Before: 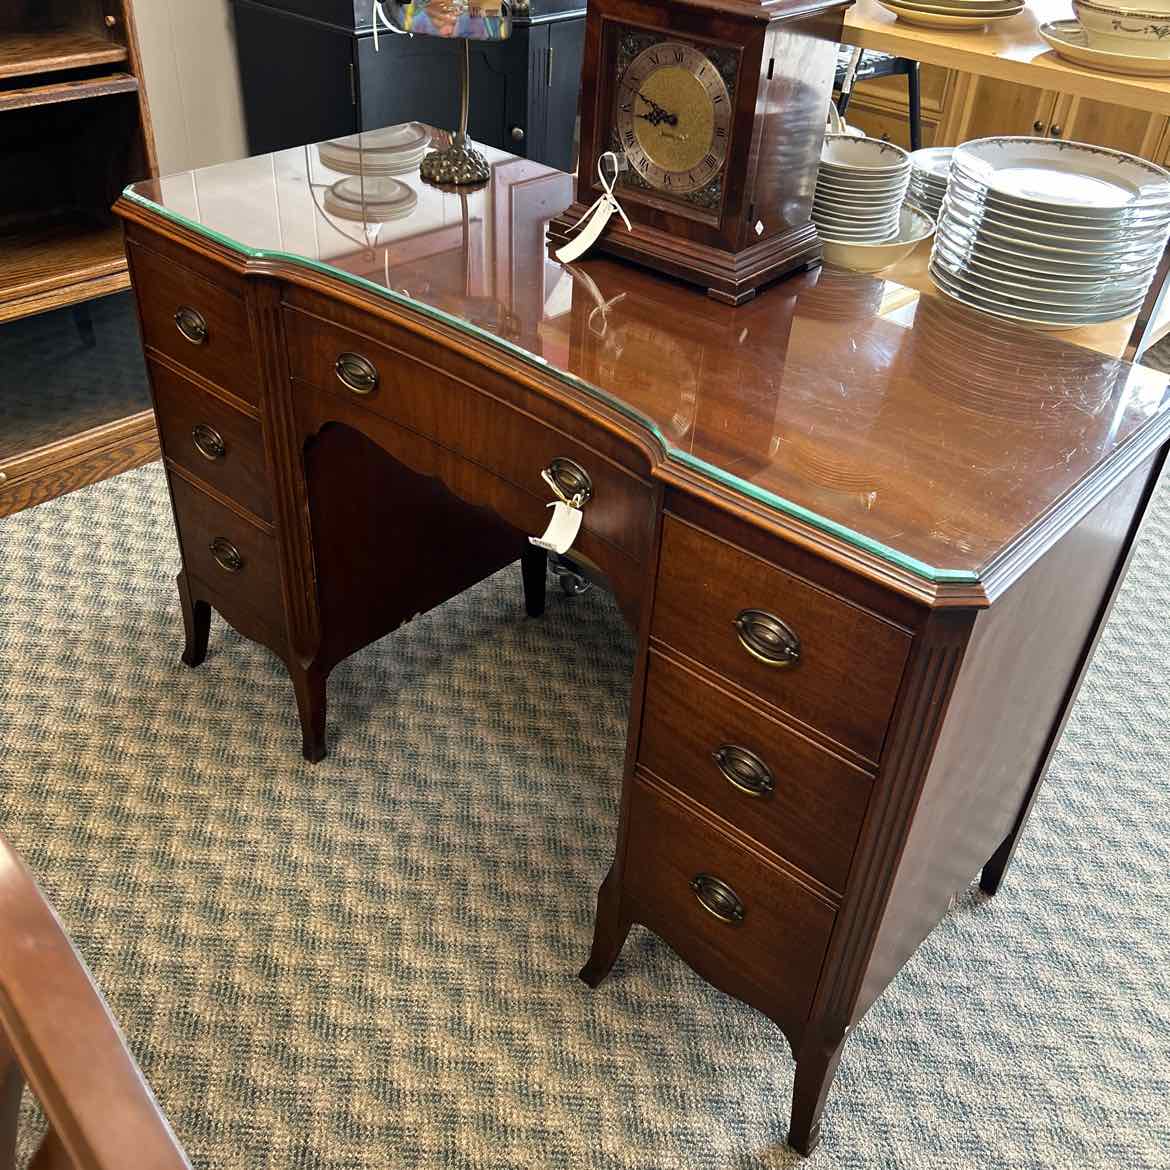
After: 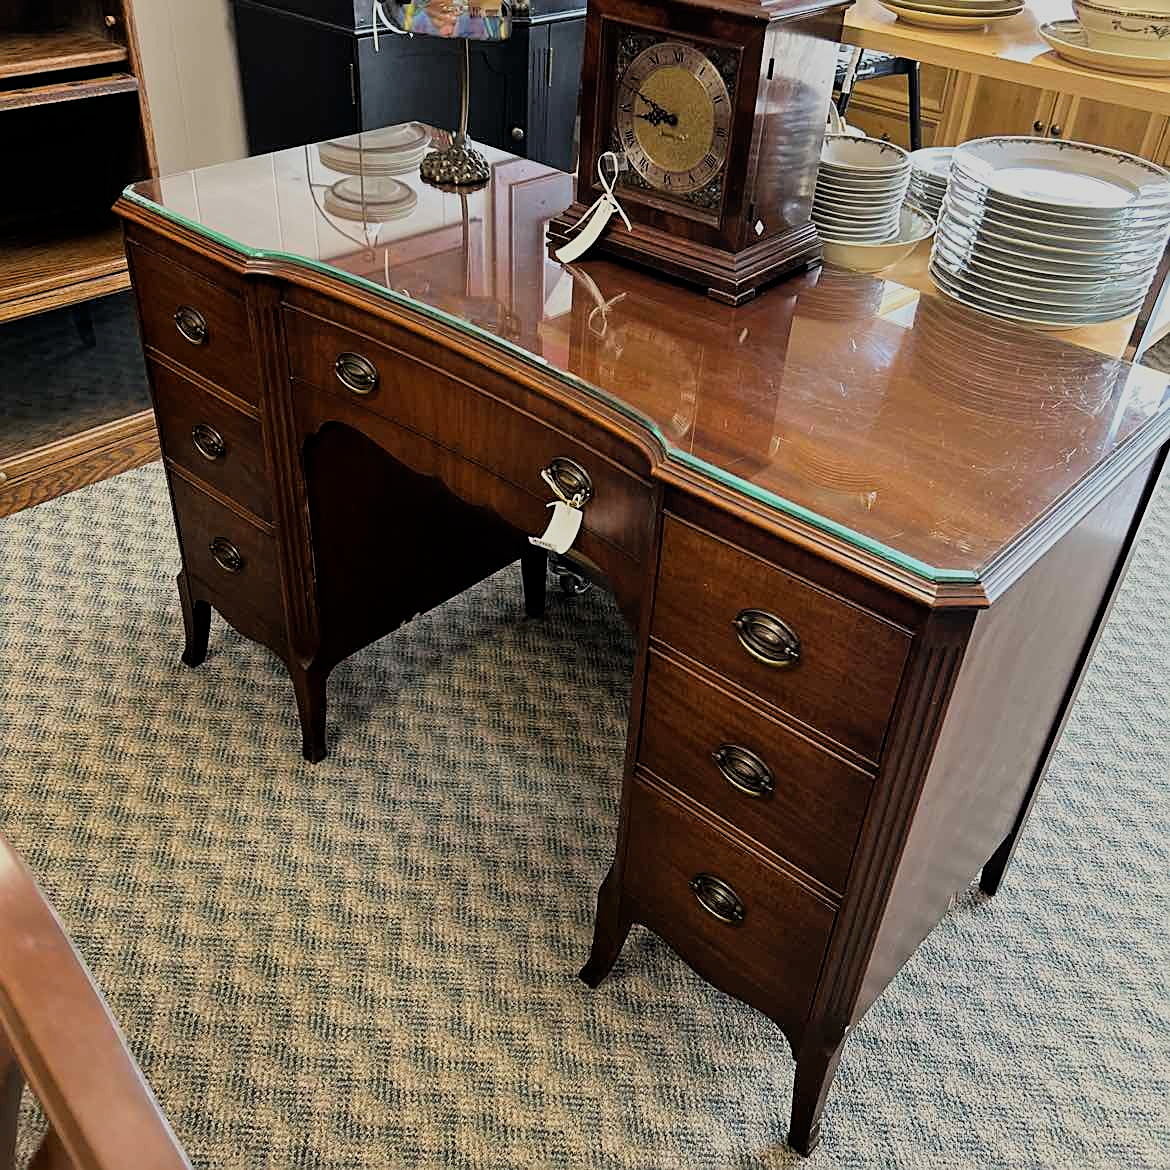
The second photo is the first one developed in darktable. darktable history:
filmic rgb: black relative exposure -7.65 EV, white relative exposure 4.56 EV, hardness 3.61, color science v6 (2022)
sharpen: on, module defaults
